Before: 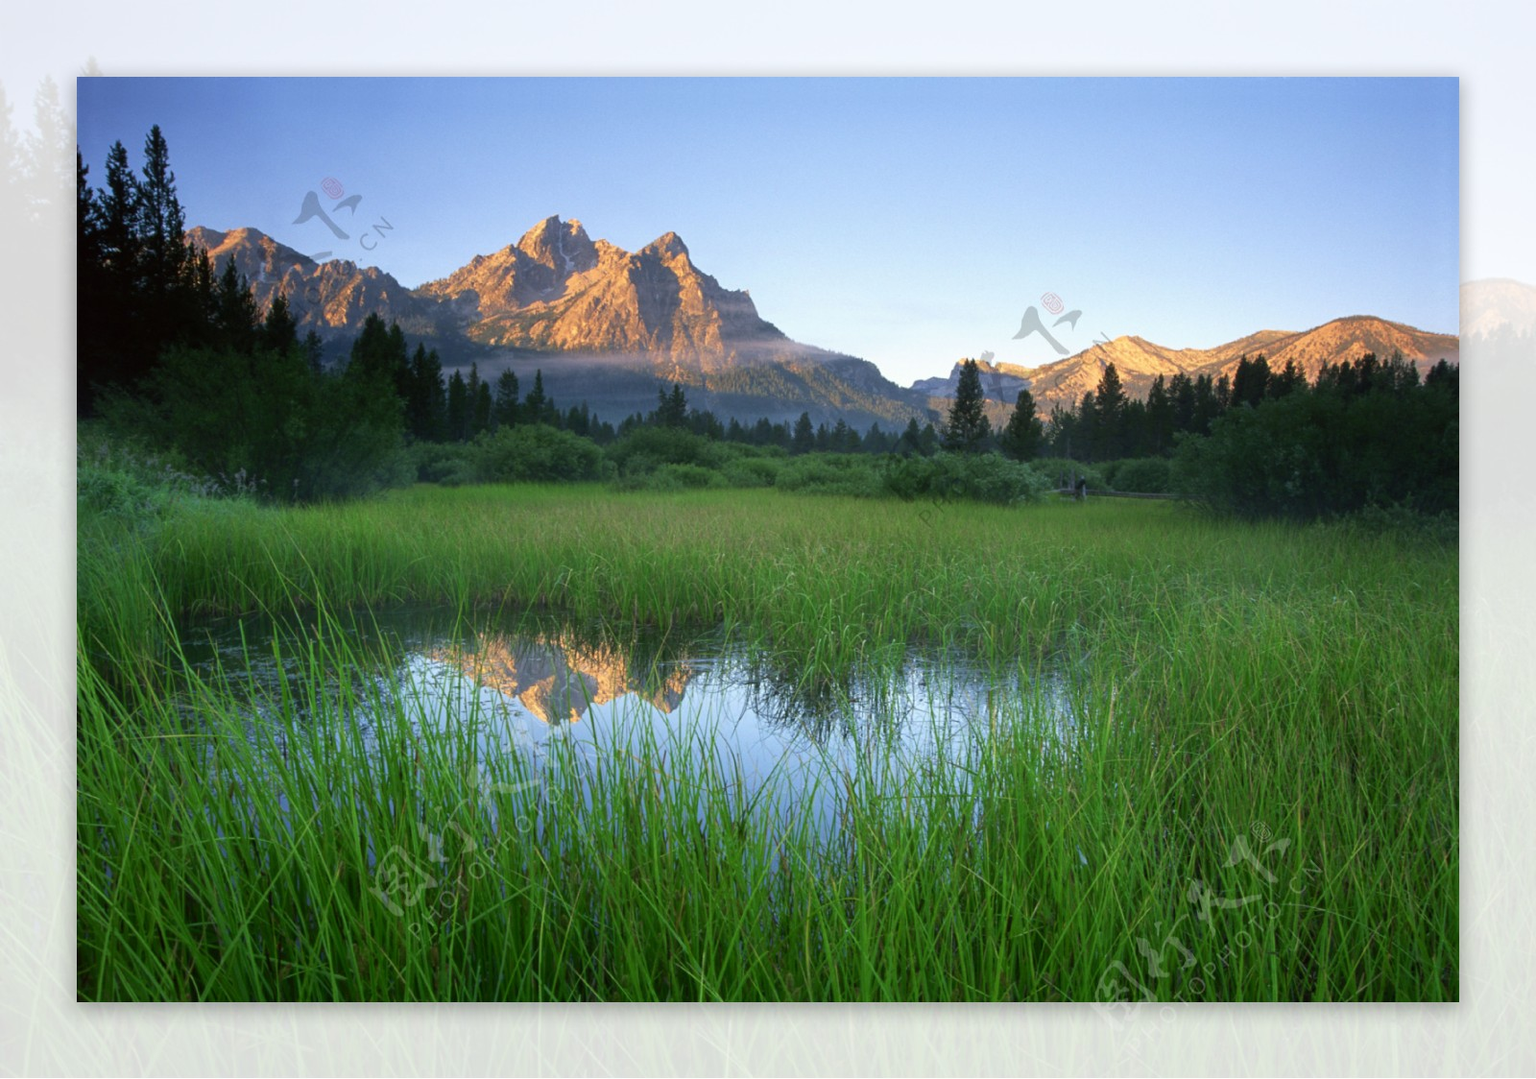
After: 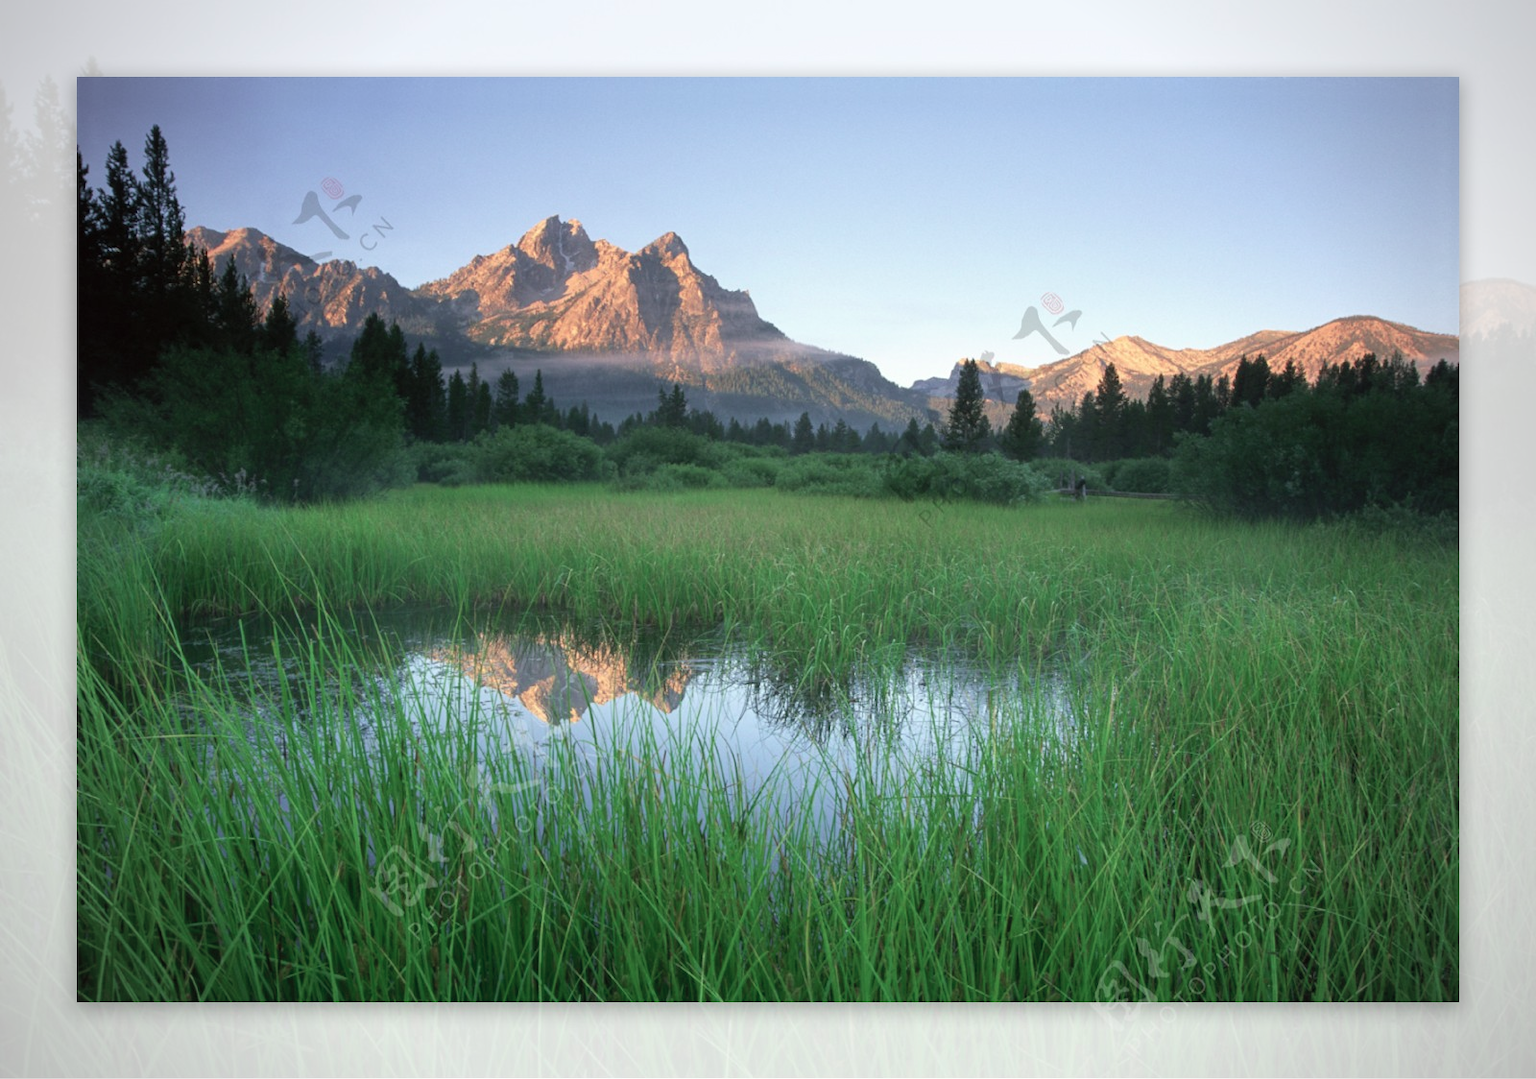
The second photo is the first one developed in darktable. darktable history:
color contrast: blue-yellow contrast 0.7
contrast brightness saturation: contrast 0.05, brightness 0.06, saturation 0.01
vignetting: fall-off radius 60.92%
